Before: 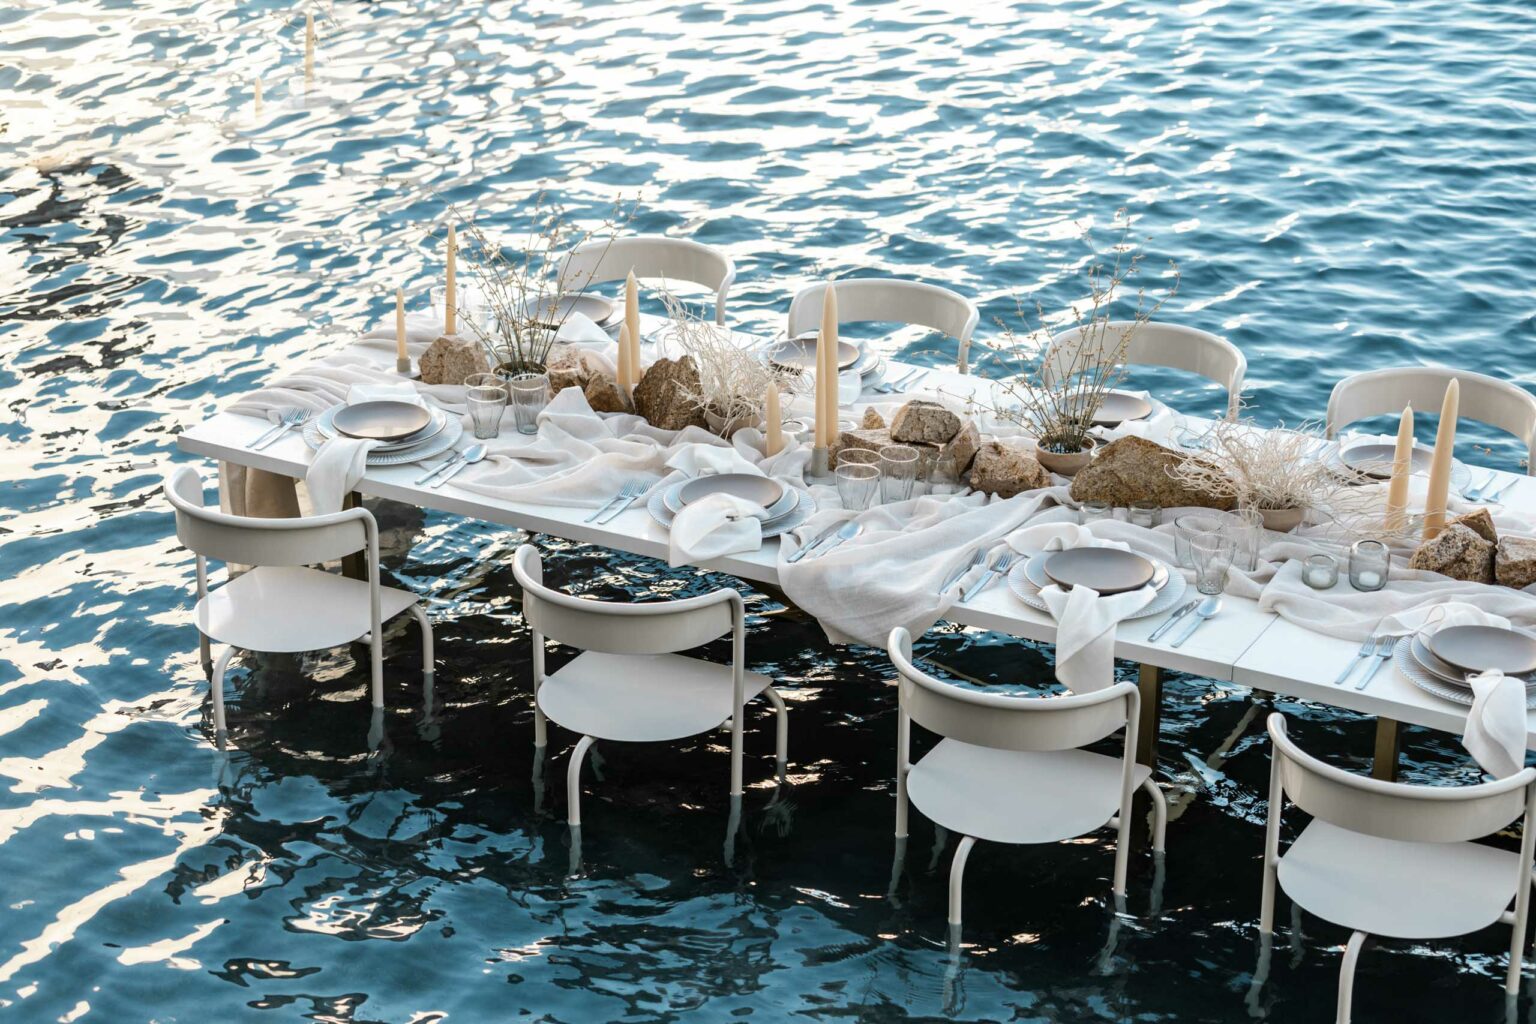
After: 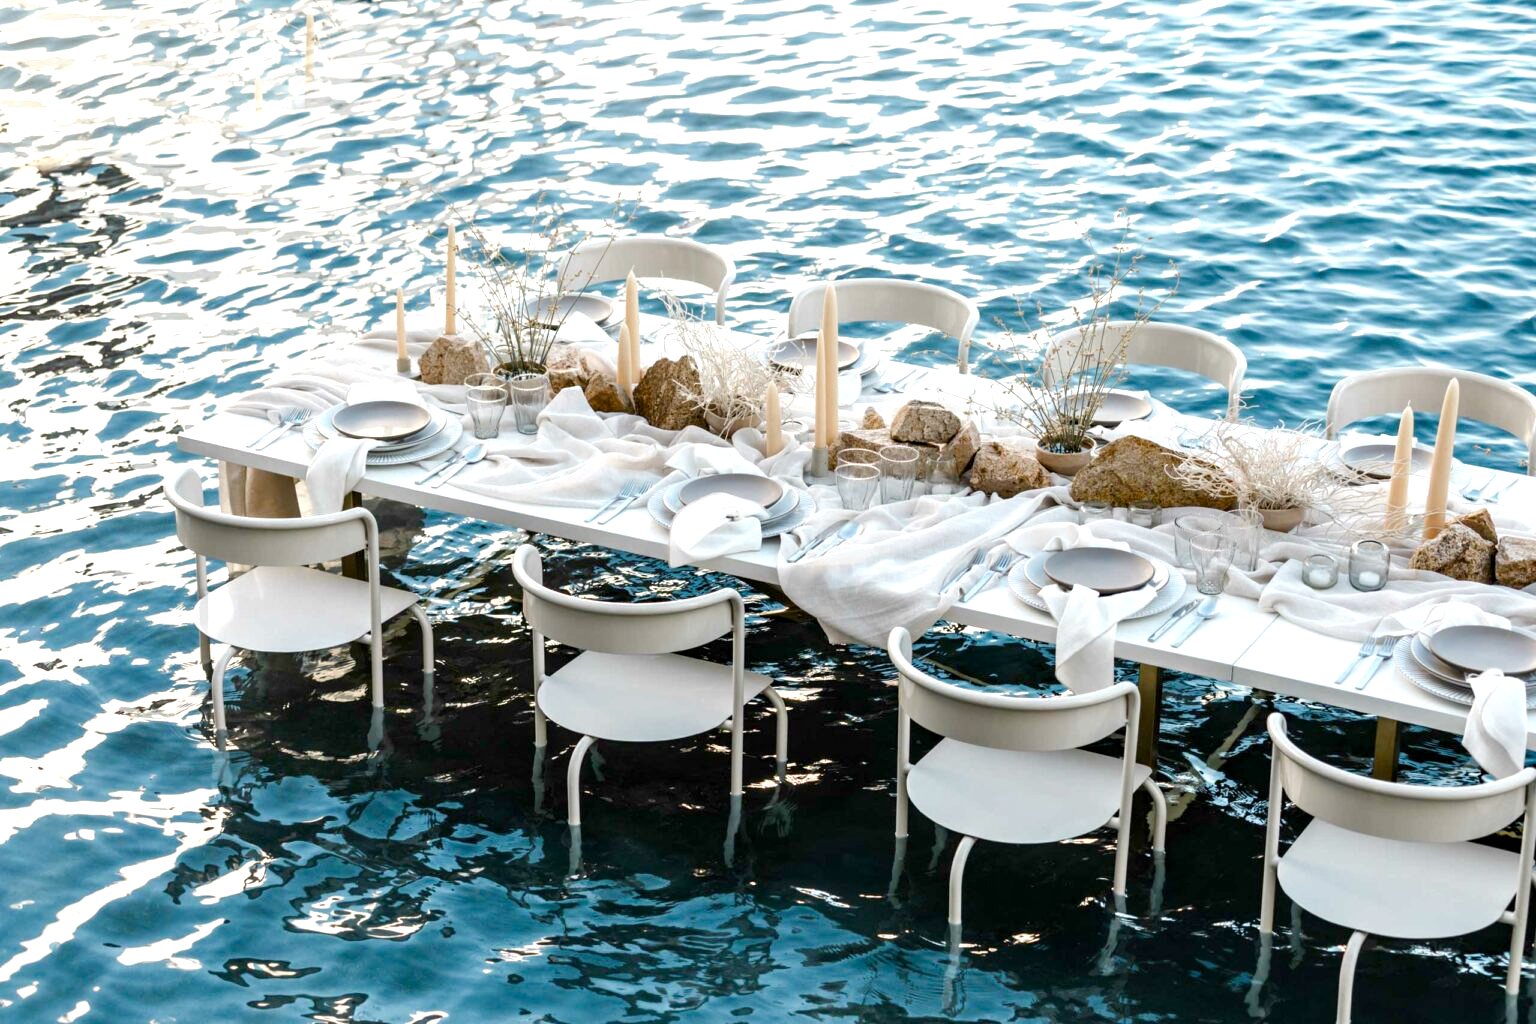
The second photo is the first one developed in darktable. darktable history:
contrast equalizer: octaves 7, y [[0.6 ×6], [0.55 ×6], [0 ×6], [0 ×6], [0 ×6]], mix 0.15
color balance rgb: perceptual saturation grading › global saturation 20%, perceptual saturation grading › highlights -50%, perceptual saturation grading › shadows 30%, perceptual brilliance grading › global brilliance 10%, perceptual brilliance grading › shadows 15%
